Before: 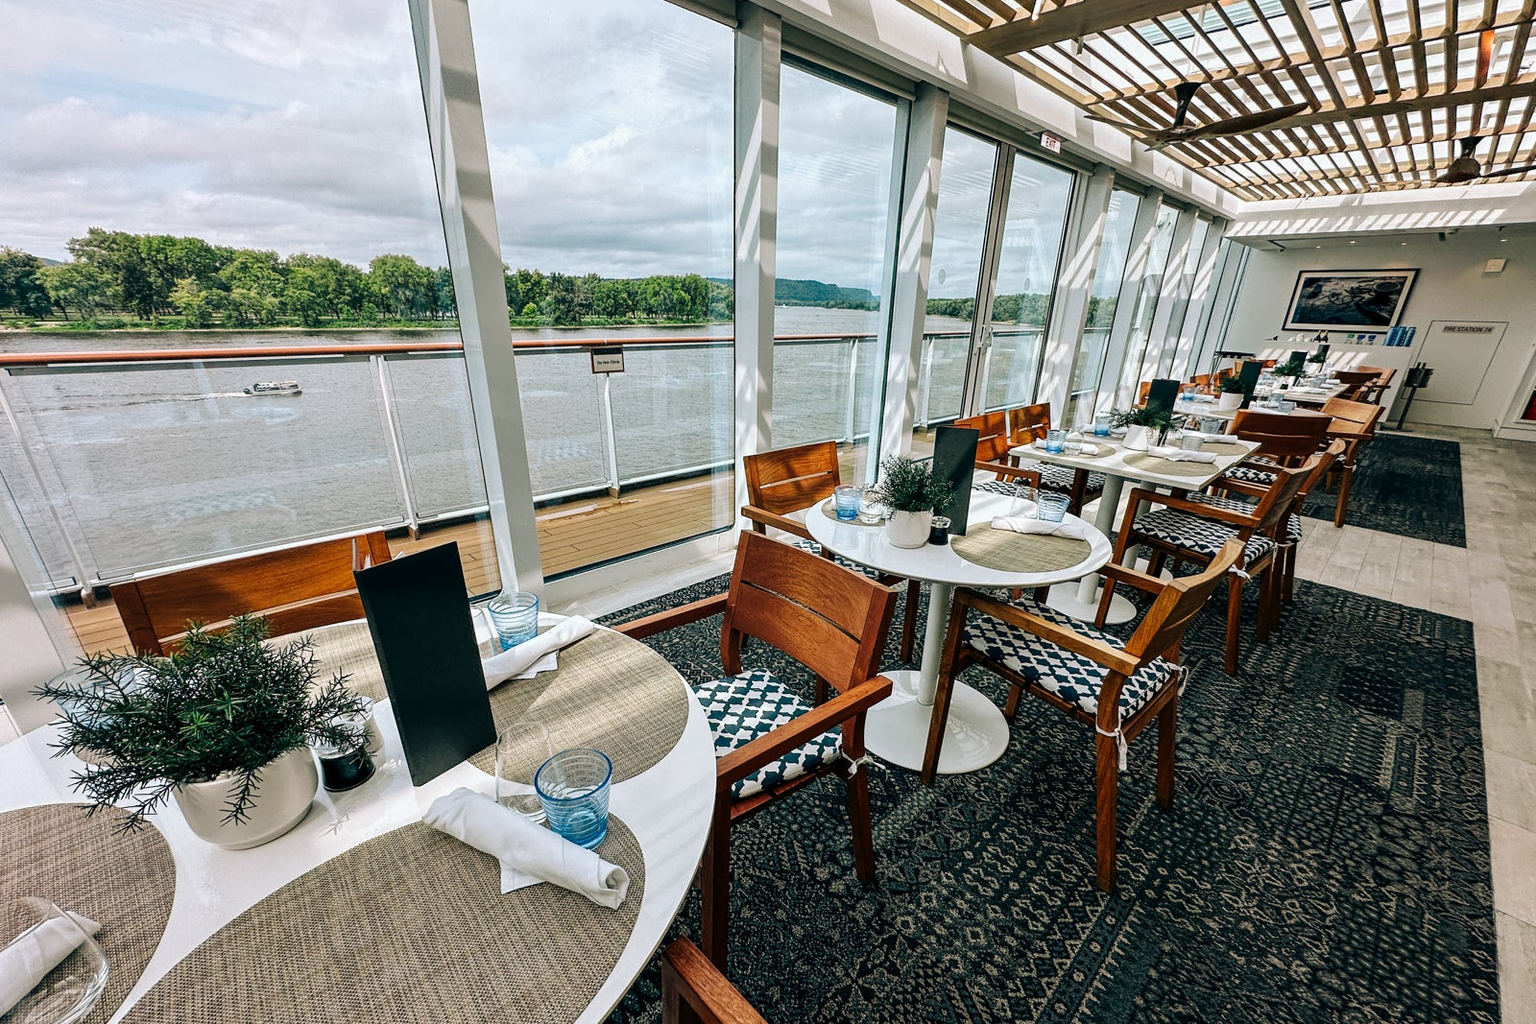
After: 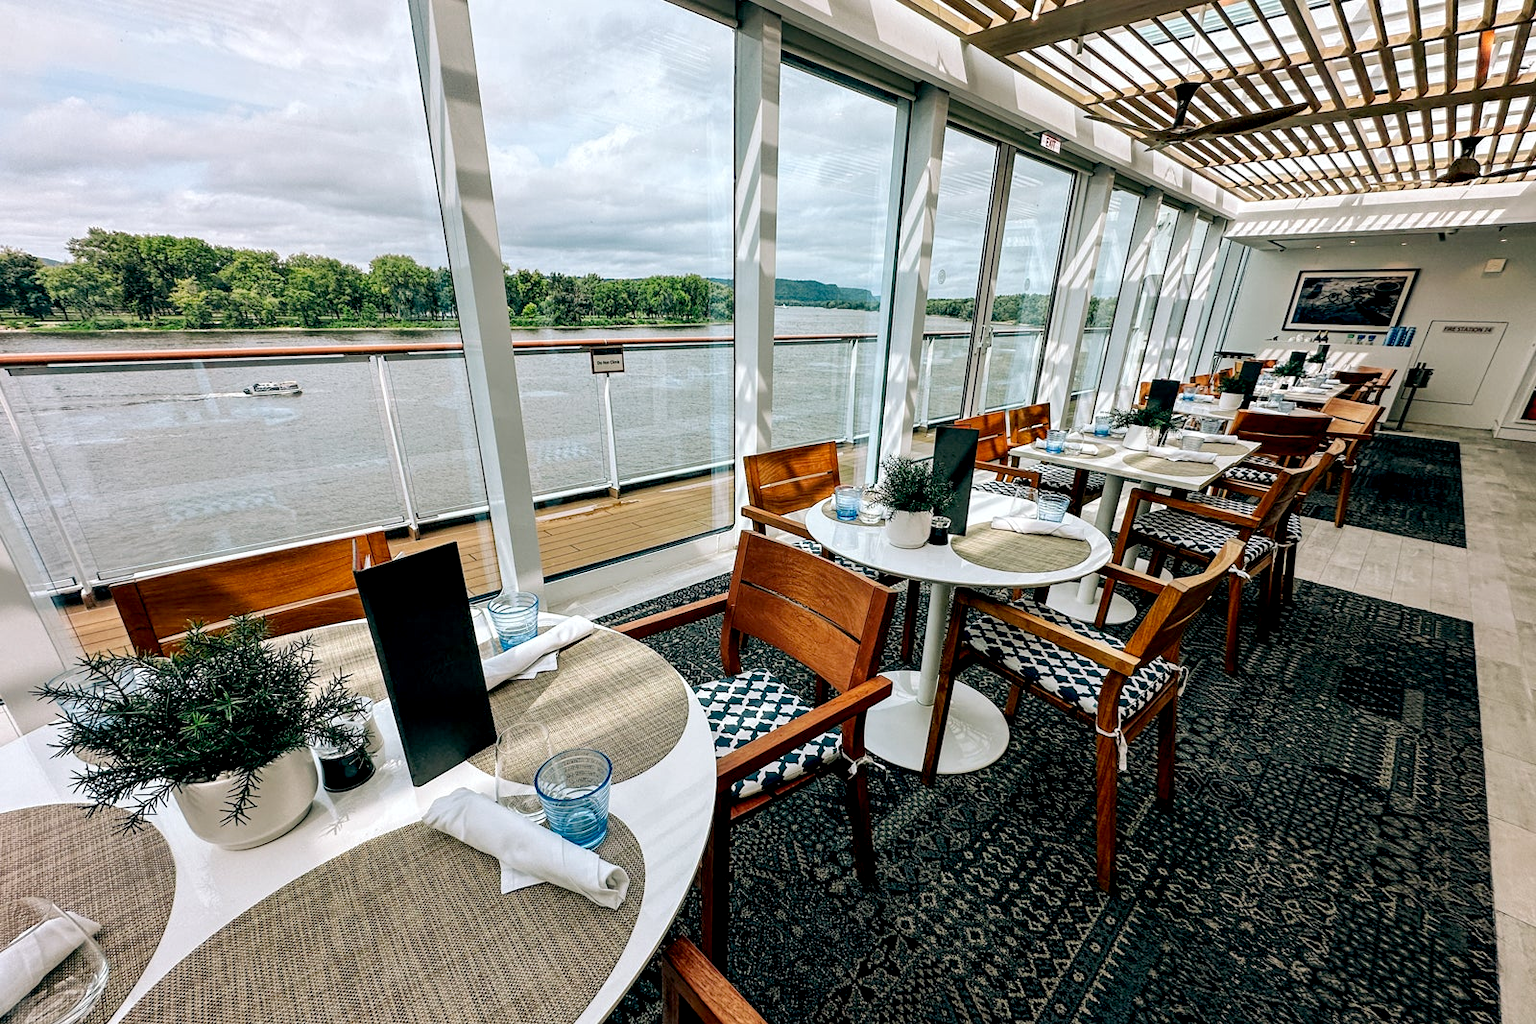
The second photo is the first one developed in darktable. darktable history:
tone equalizer: edges refinement/feathering 500, mask exposure compensation -1.57 EV, preserve details no
exposure: black level correction 0.008, exposure 0.102 EV, compensate exposure bias true, compensate highlight preservation false
